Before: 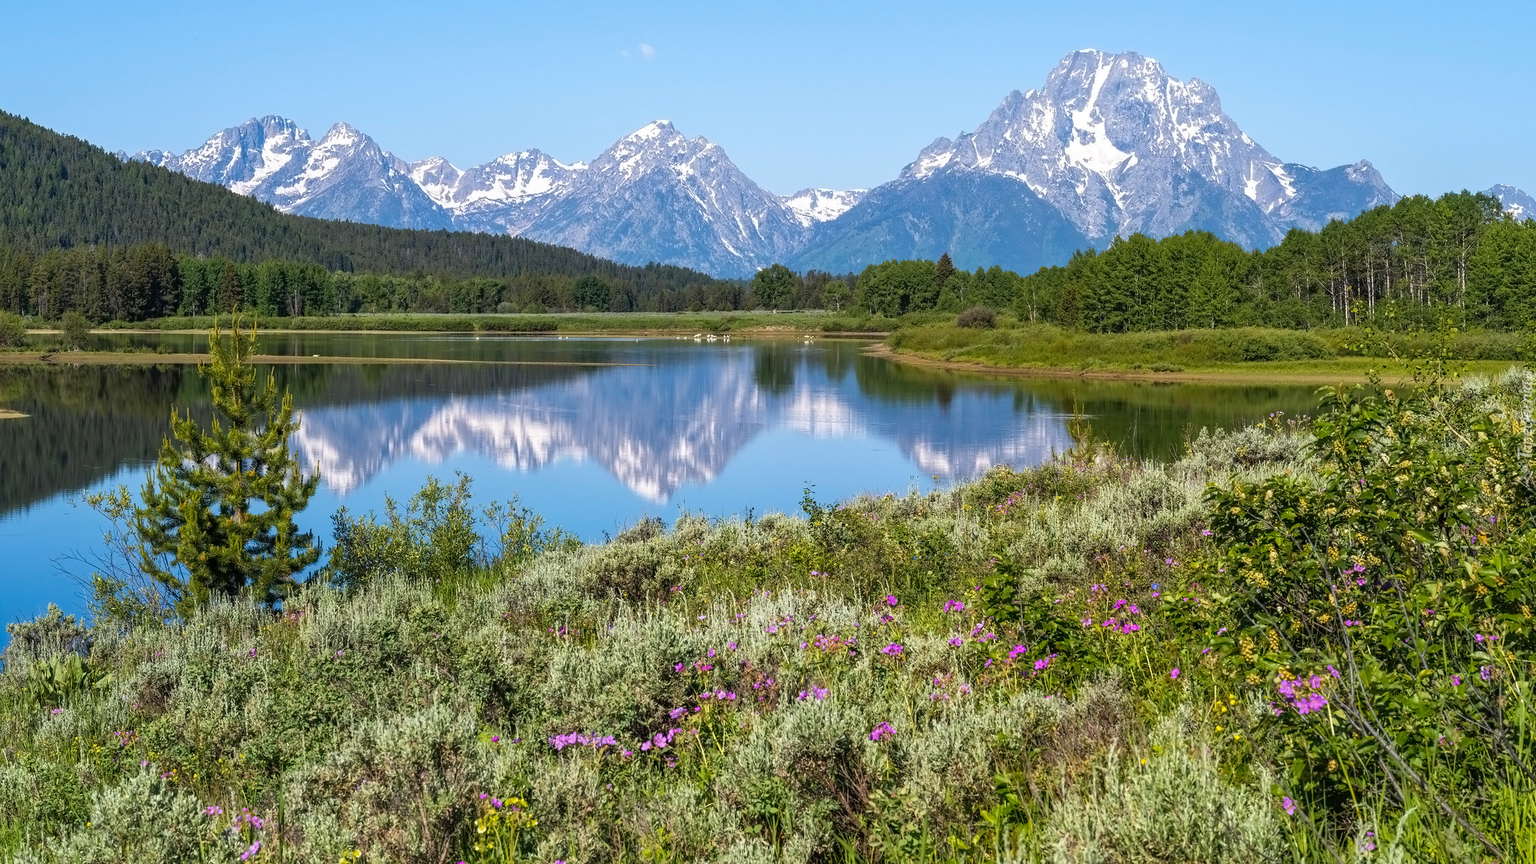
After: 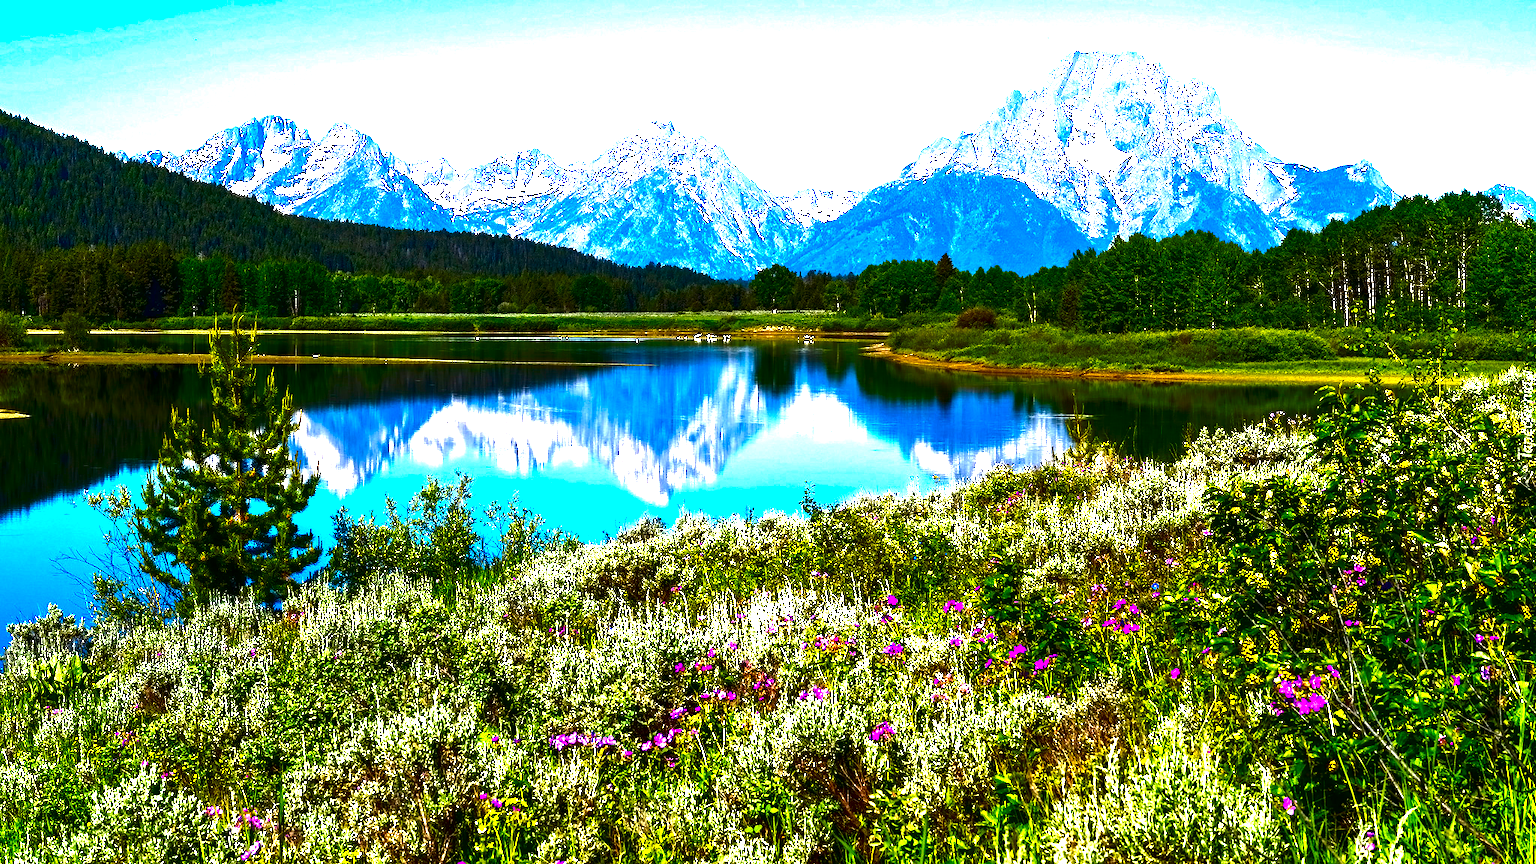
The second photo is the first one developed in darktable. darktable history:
contrast brightness saturation: brightness -1, saturation 1
exposure: black level correction 0, exposure 1.45 EV, compensate exposure bias true, compensate highlight preservation false
